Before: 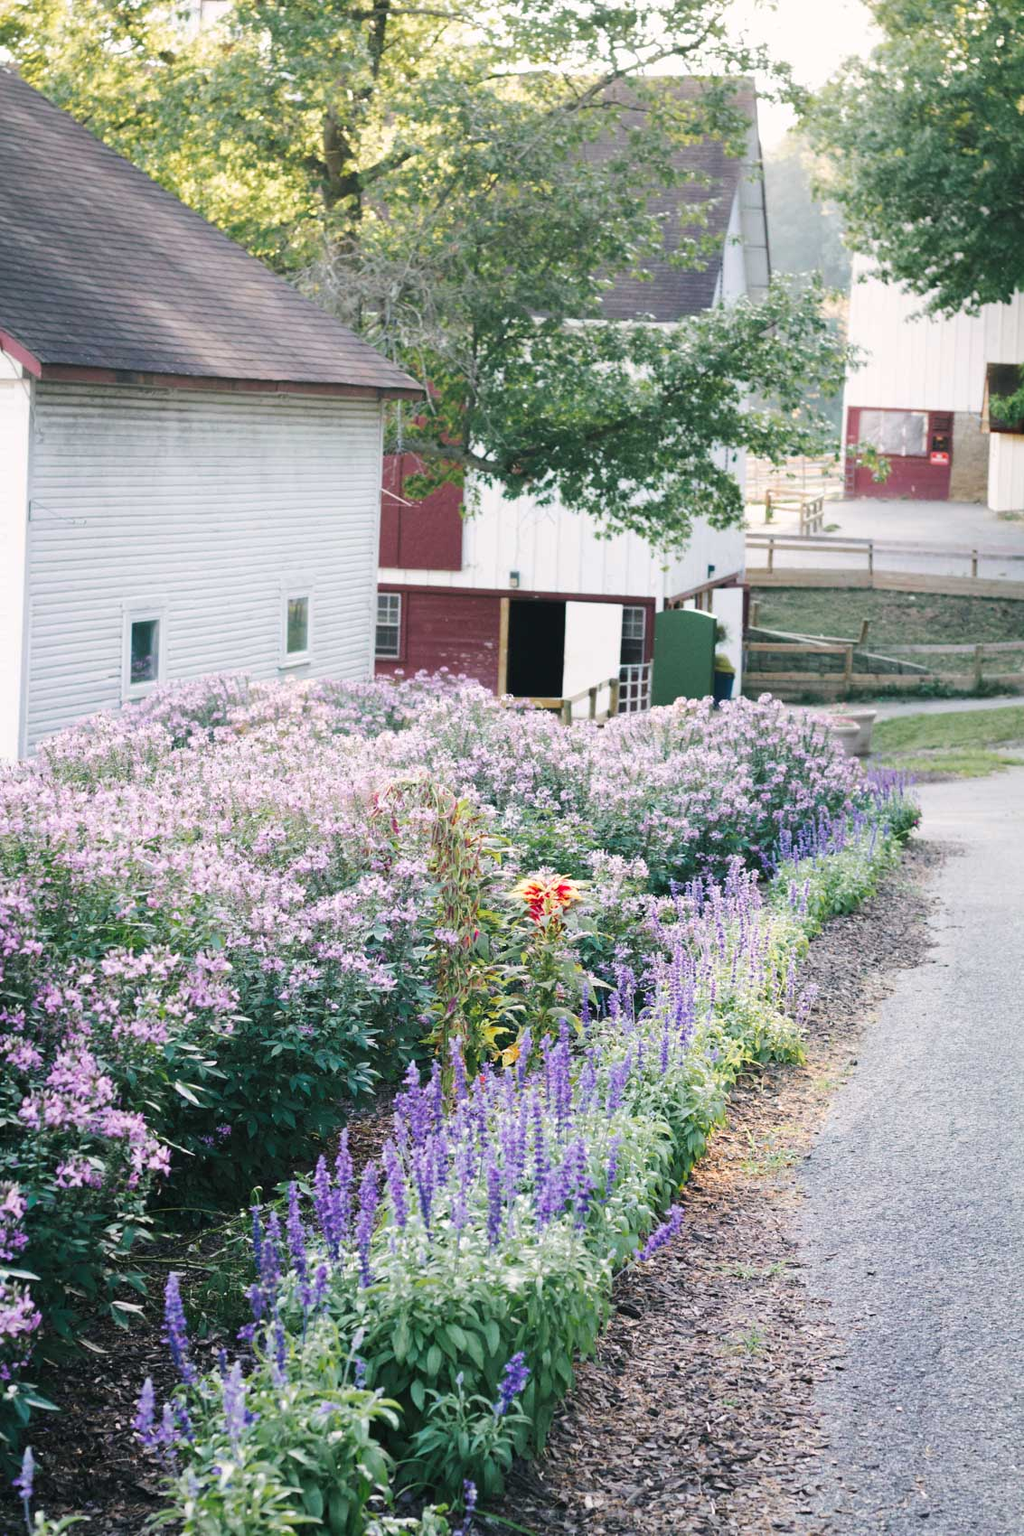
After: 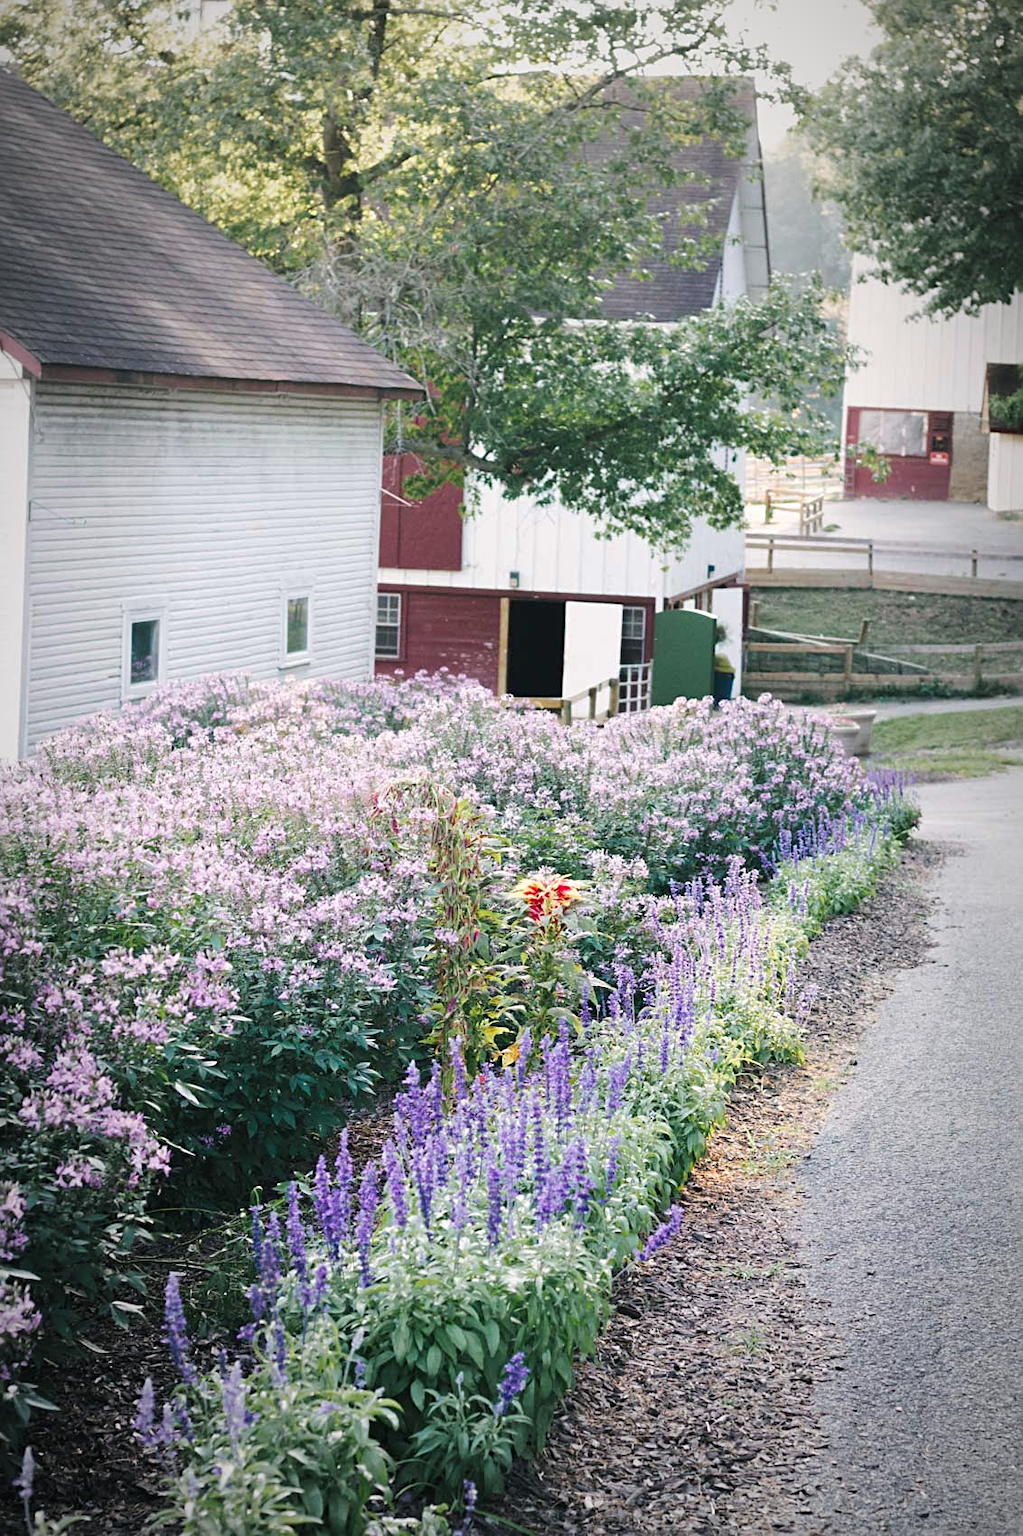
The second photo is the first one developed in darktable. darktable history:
vignetting: fall-off start 67.38%, fall-off radius 67.91%, automatic ratio true
exposure: compensate highlight preservation false
sharpen: radius 2.487, amount 0.324
